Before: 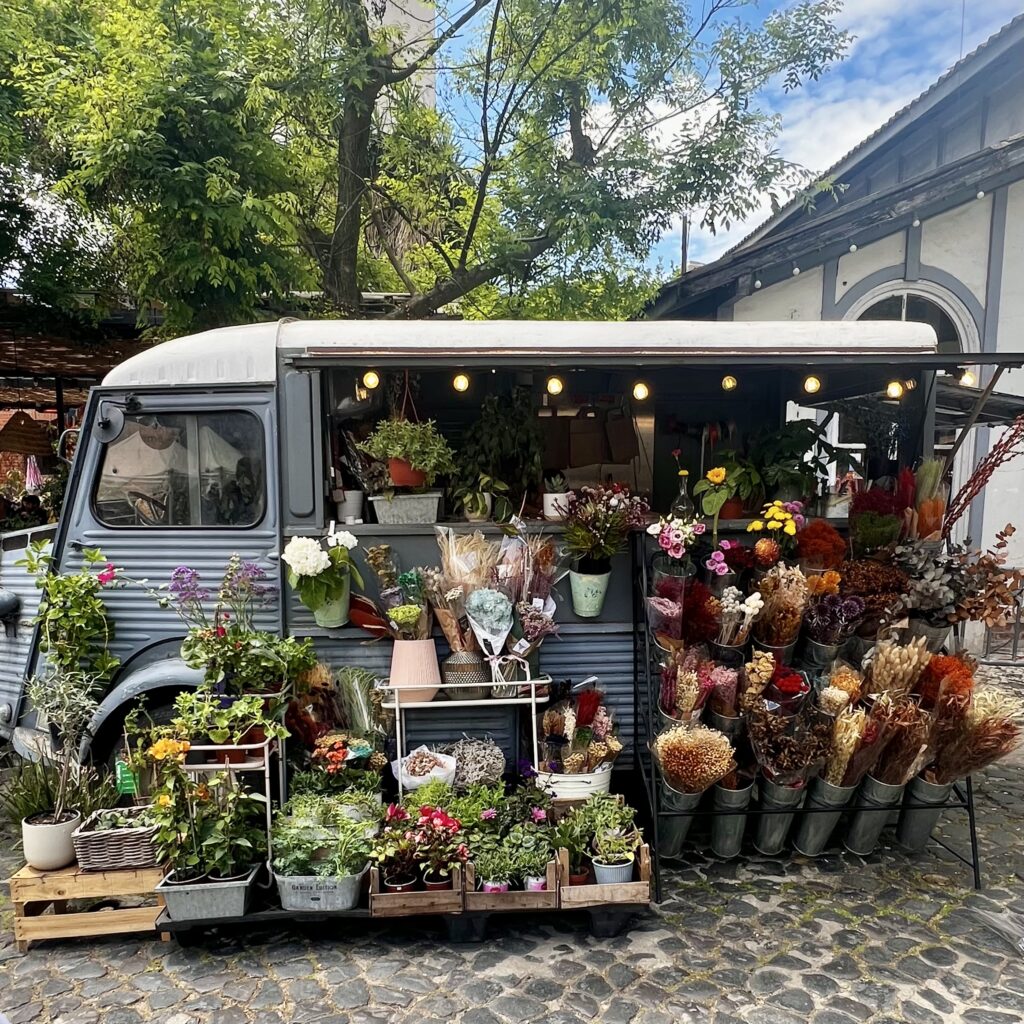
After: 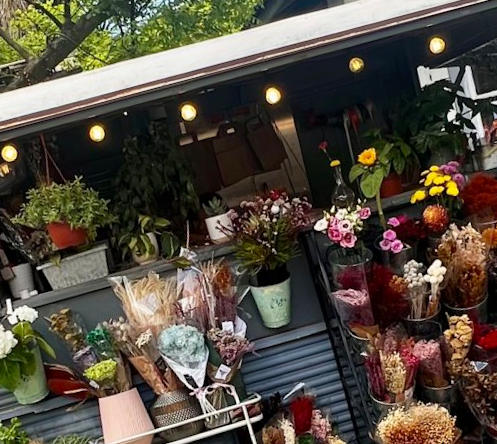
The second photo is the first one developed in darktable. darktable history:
rotate and perspective: rotation -14.8°, crop left 0.1, crop right 0.903, crop top 0.25, crop bottom 0.748
crop: left 32.075%, top 10.976%, right 18.355%, bottom 17.596%
